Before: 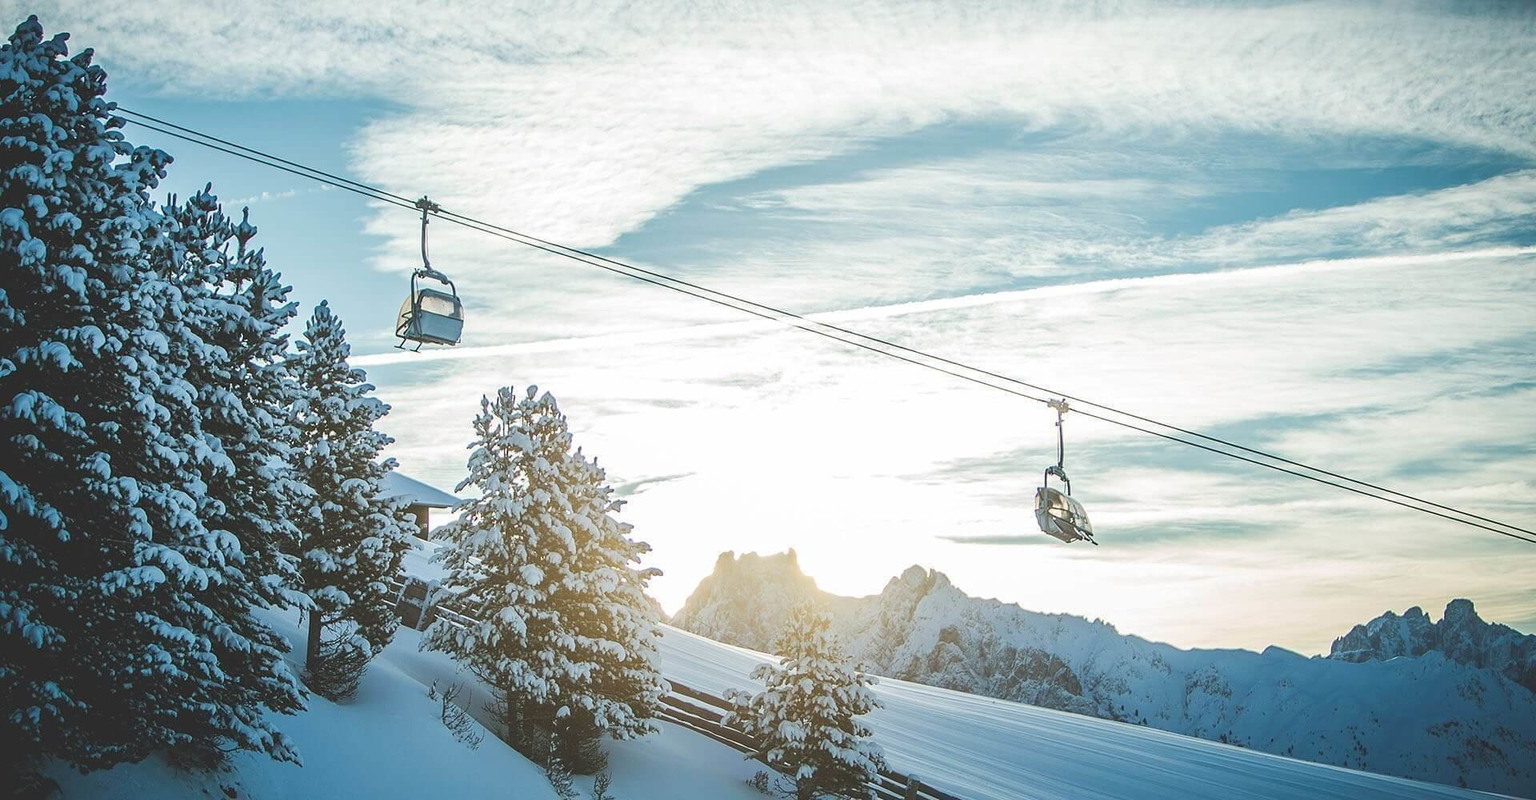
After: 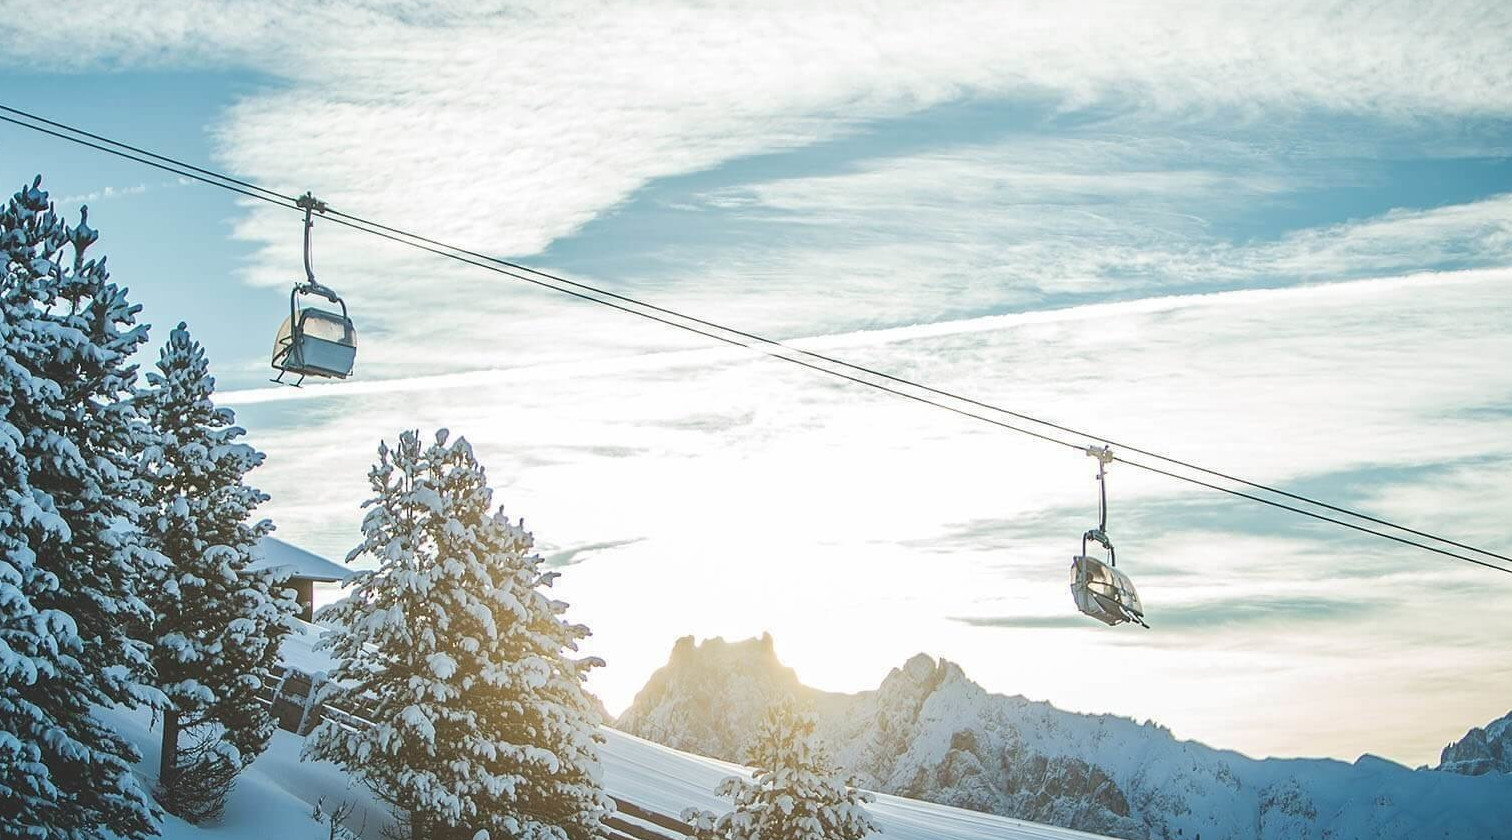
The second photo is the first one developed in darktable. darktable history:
crop: left 11.656%, top 5.341%, right 9.584%, bottom 10.588%
